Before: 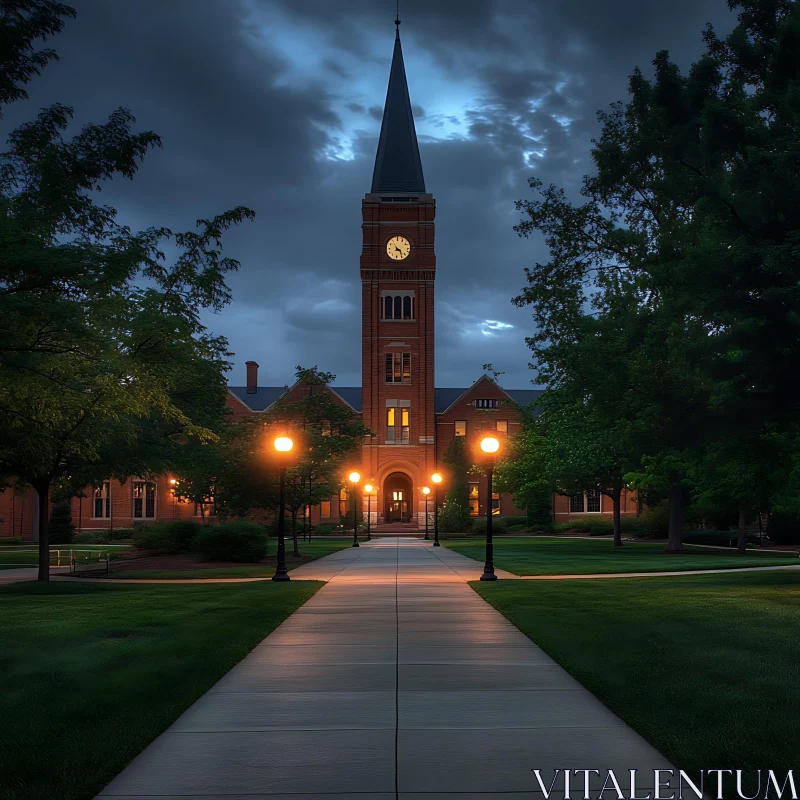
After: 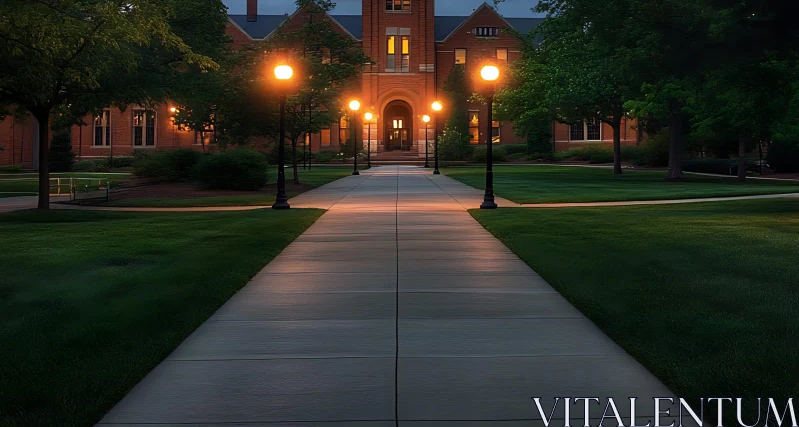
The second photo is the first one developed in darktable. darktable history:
crop and rotate: top 46.564%, right 0.01%
